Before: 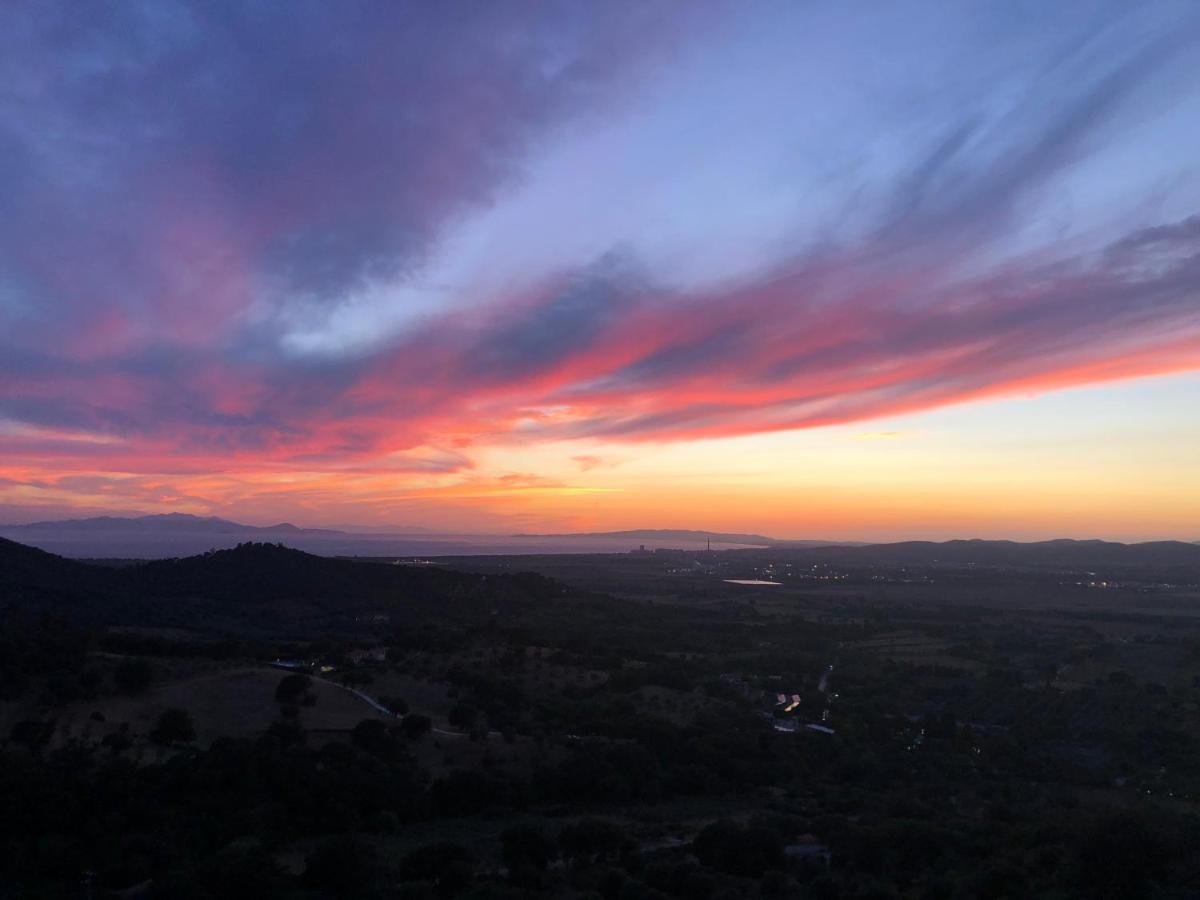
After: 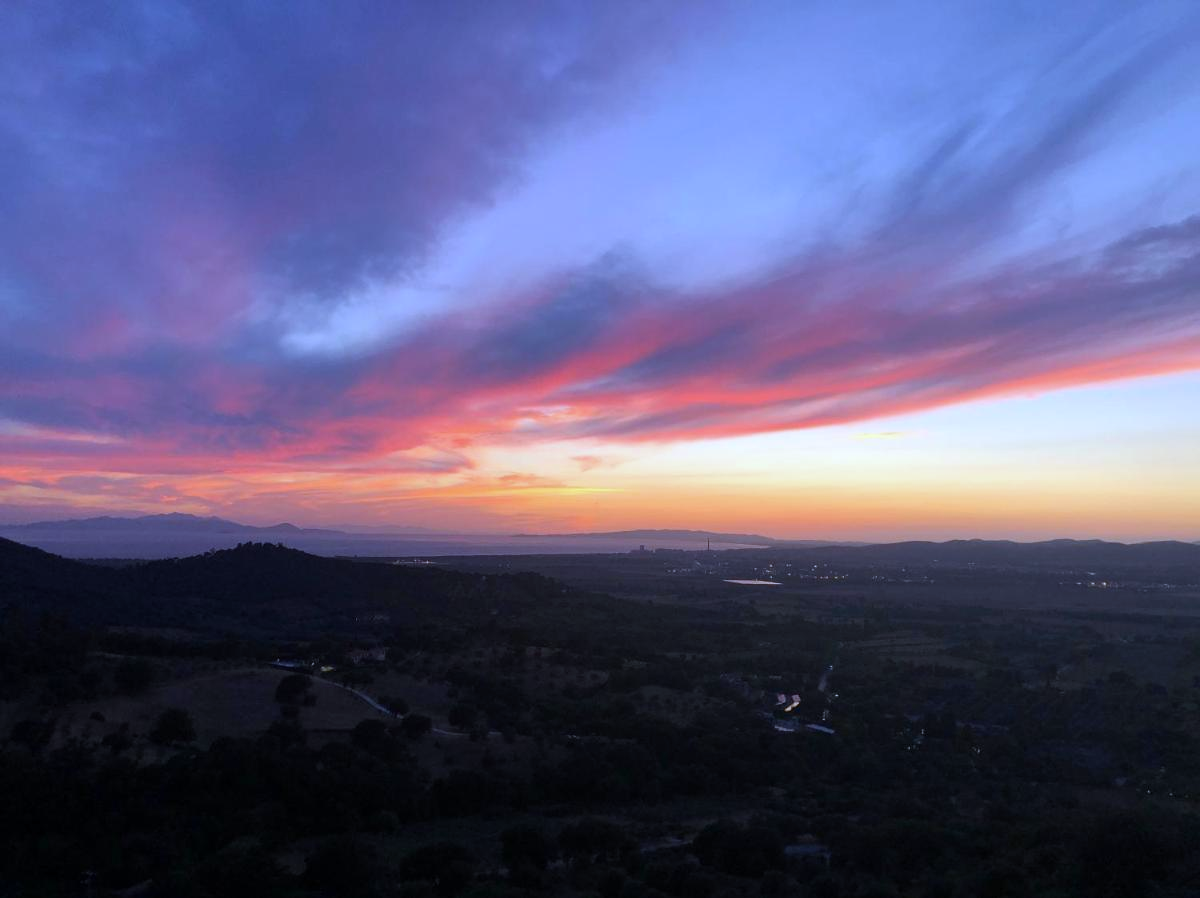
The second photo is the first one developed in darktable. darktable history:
crop: top 0.05%, bottom 0.098%
white balance: red 0.948, green 1.02, blue 1.176
